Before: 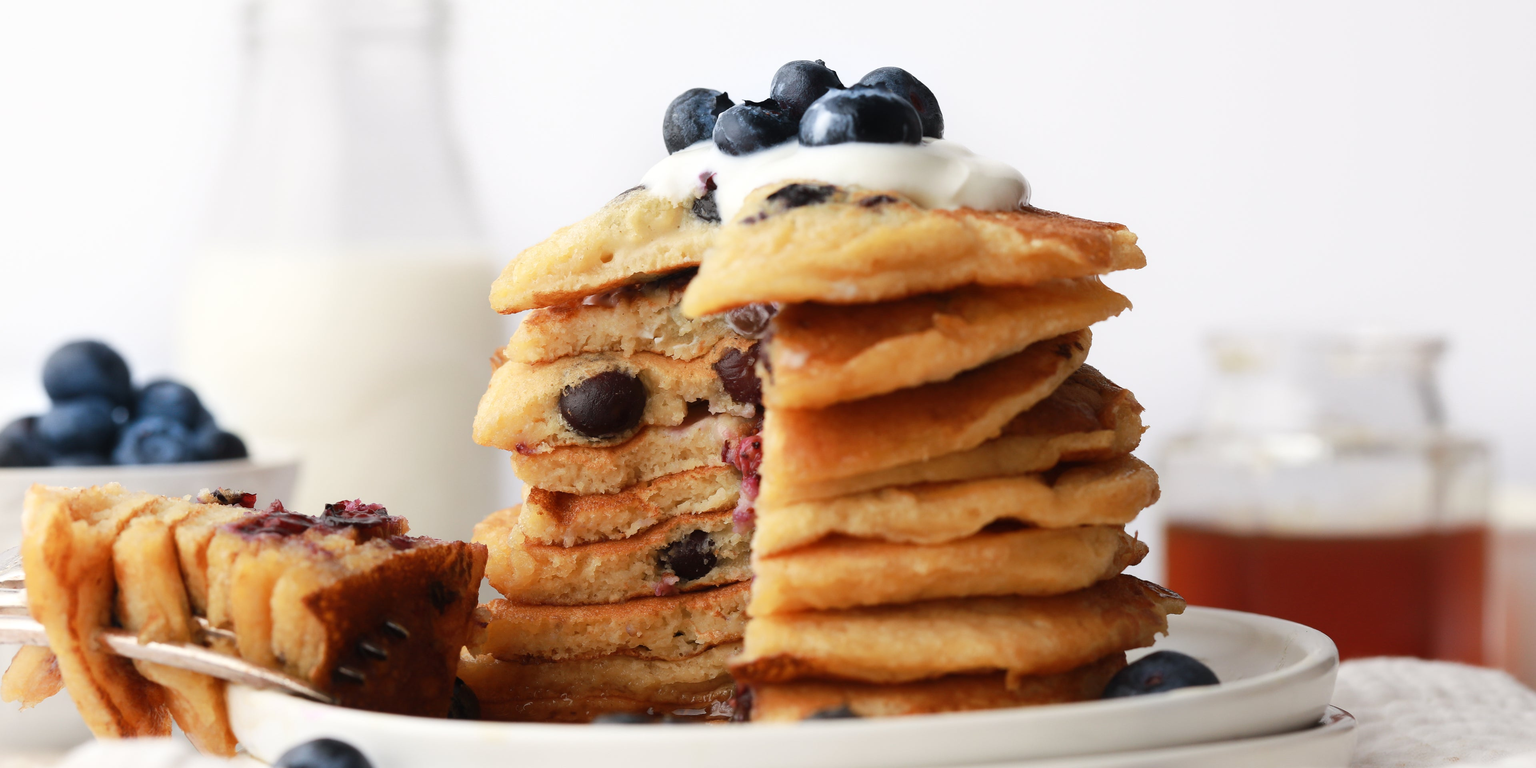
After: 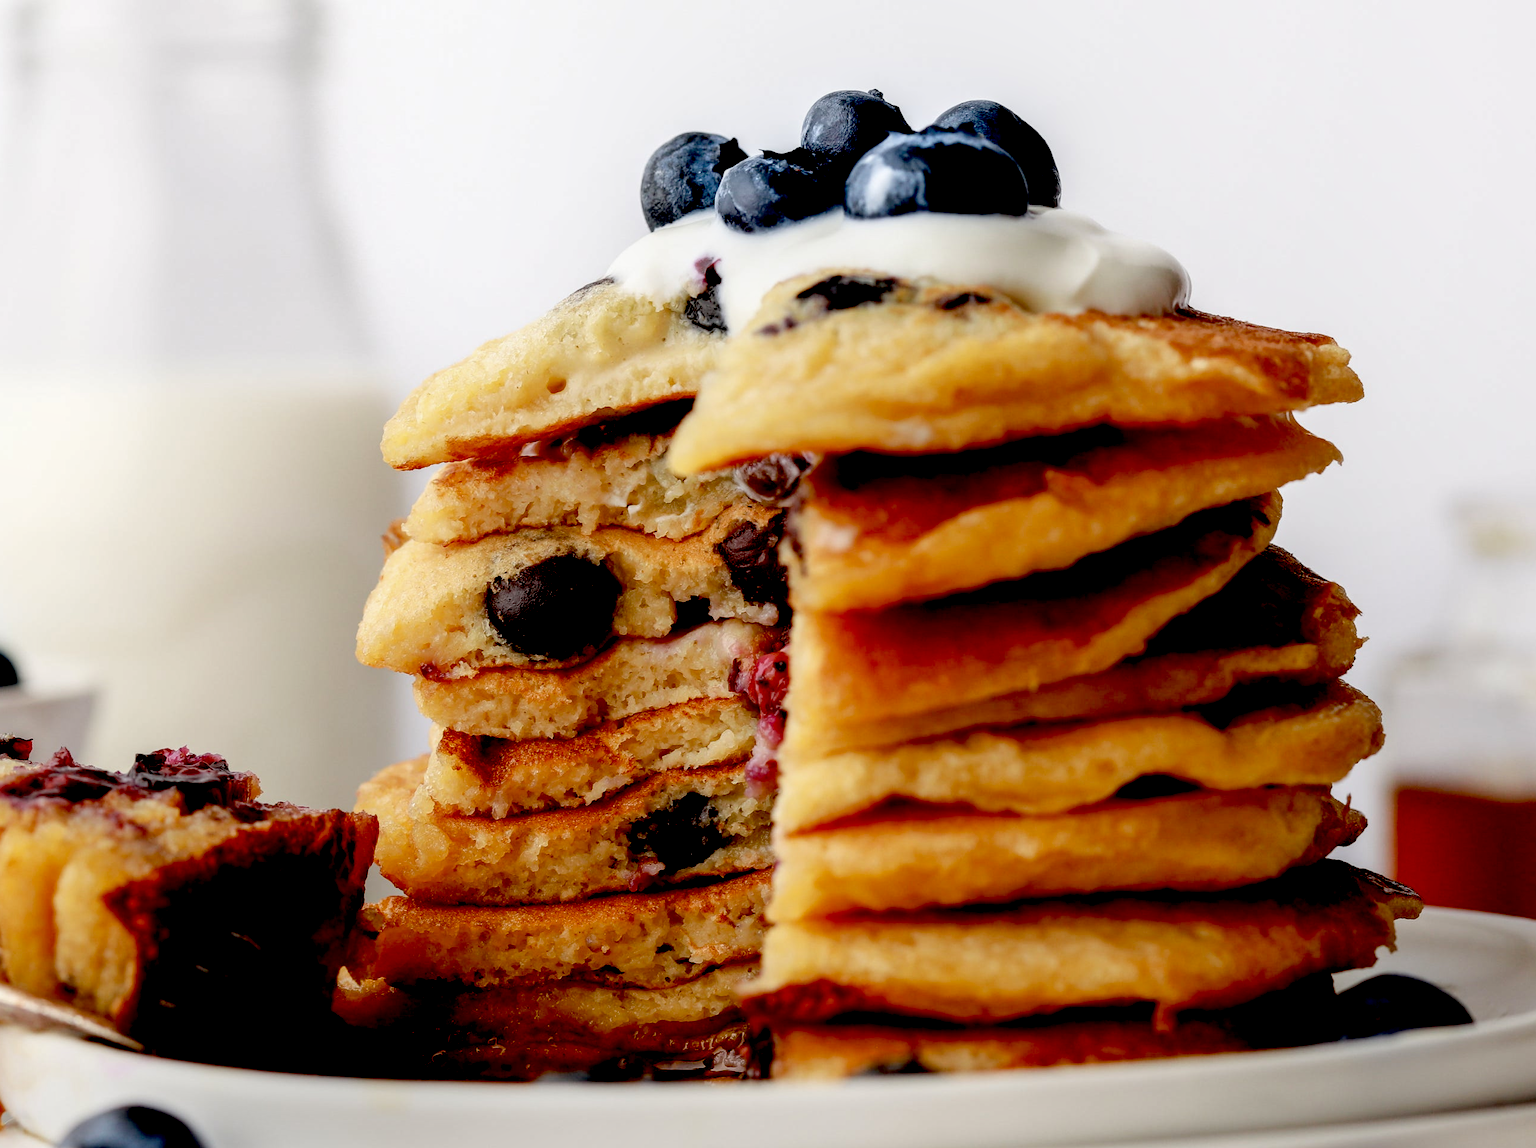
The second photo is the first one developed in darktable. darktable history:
exposure: black level correction 0.056, exposure -0.038 EV, compensate exposure bias true, compensate highlight preservation false
crop and rotate: left 15.297%, right 17.834%
local contrast: on, module defaults
